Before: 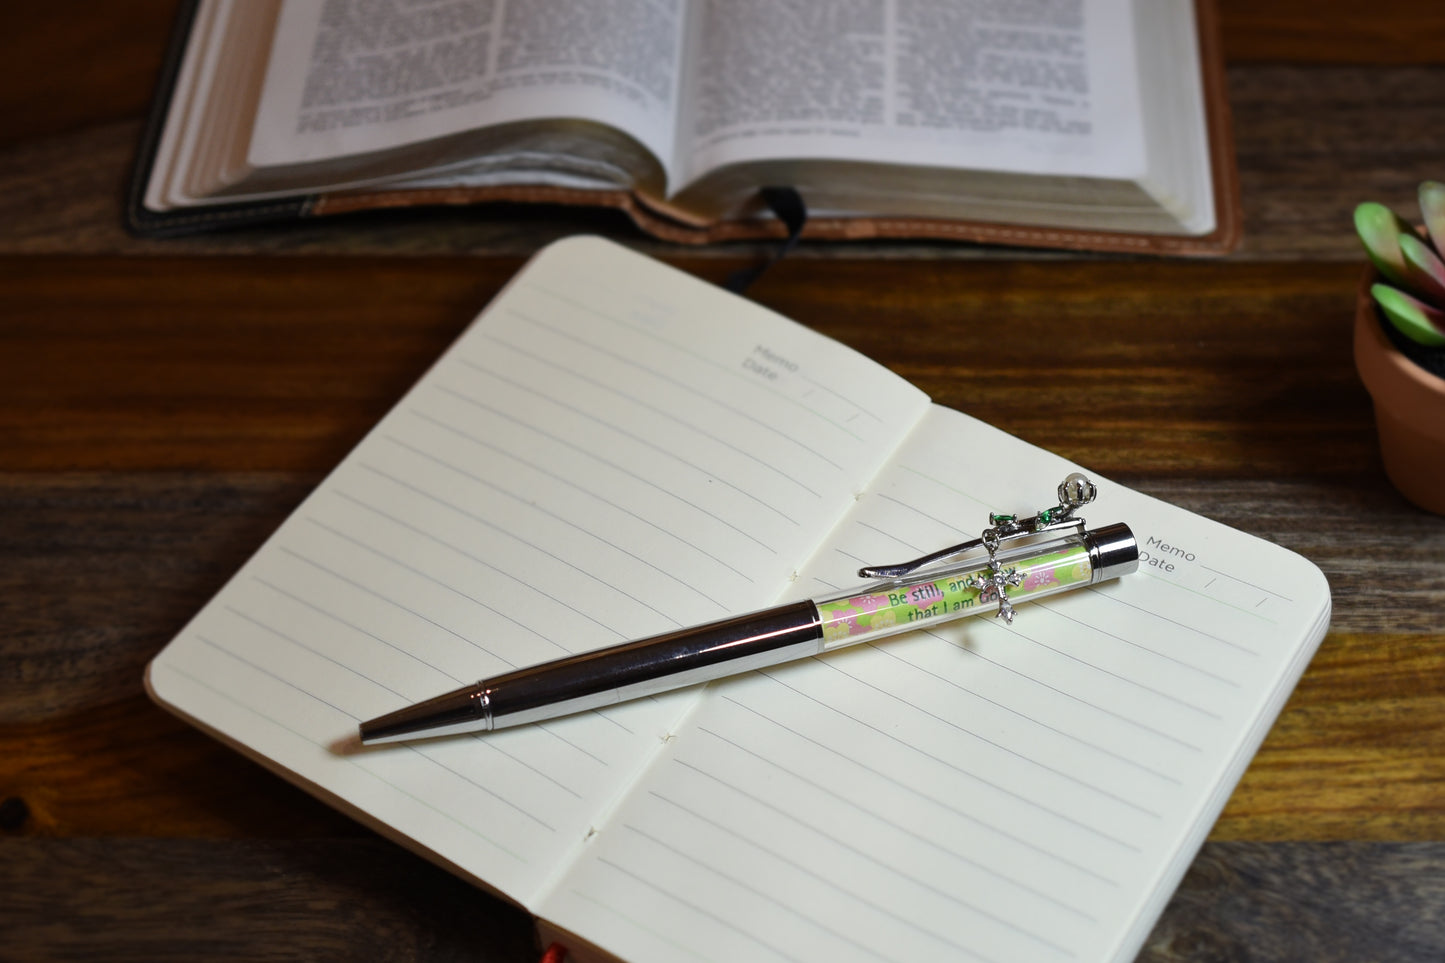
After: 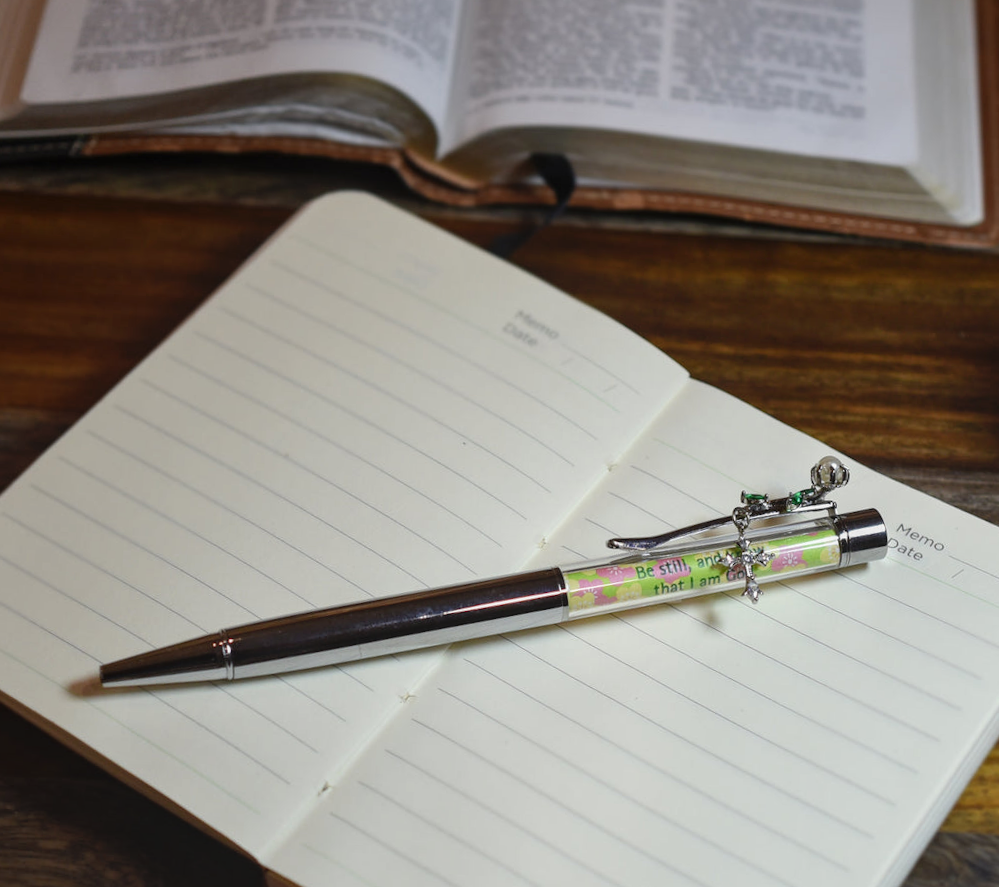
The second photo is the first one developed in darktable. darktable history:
crop and rotate: angle -3.27°, left 14.277%, top 0.028%, right 10.766%, bottom 0.028%
local contrast: detail 110%
